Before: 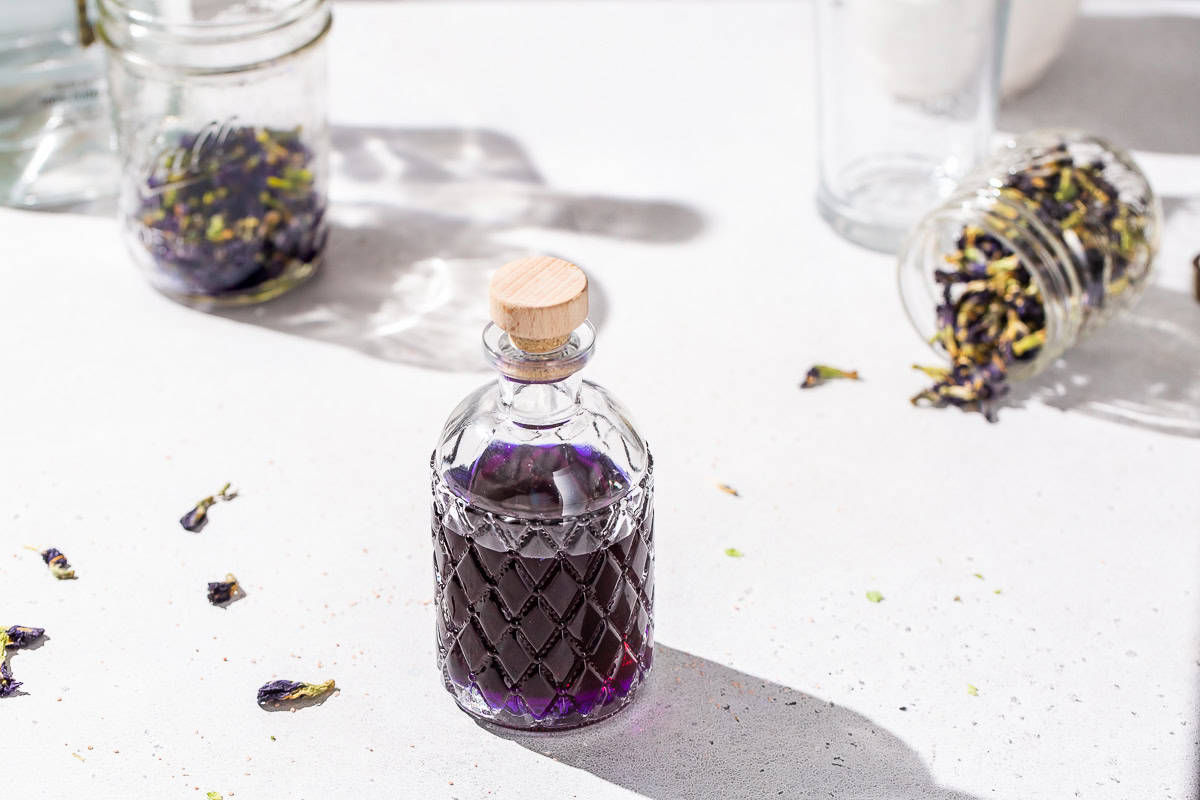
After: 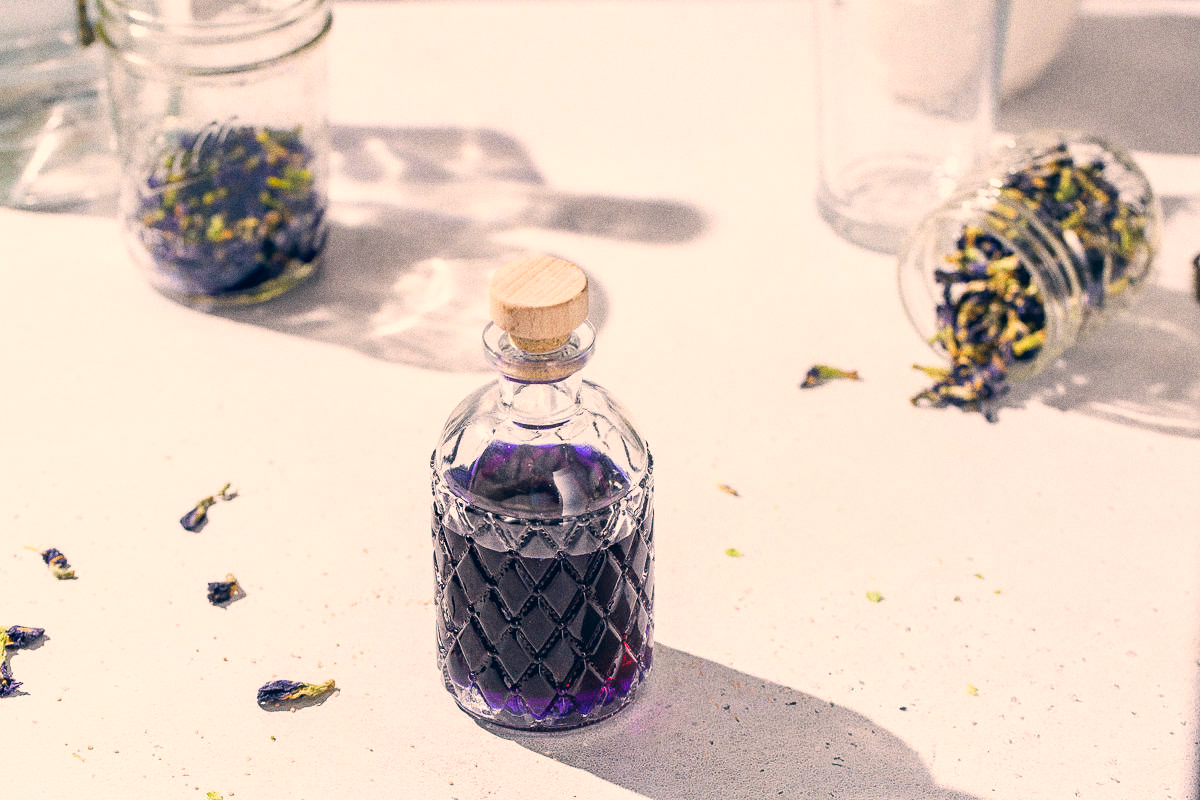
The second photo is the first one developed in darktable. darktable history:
color correction: highlights a* 10.32, highlights b* 14.66, shadows a* -9.59, shadows b* -15.02
grain: coarseness 11.82 ISO, strength 36.67%, mid-tones bias 74.17%
